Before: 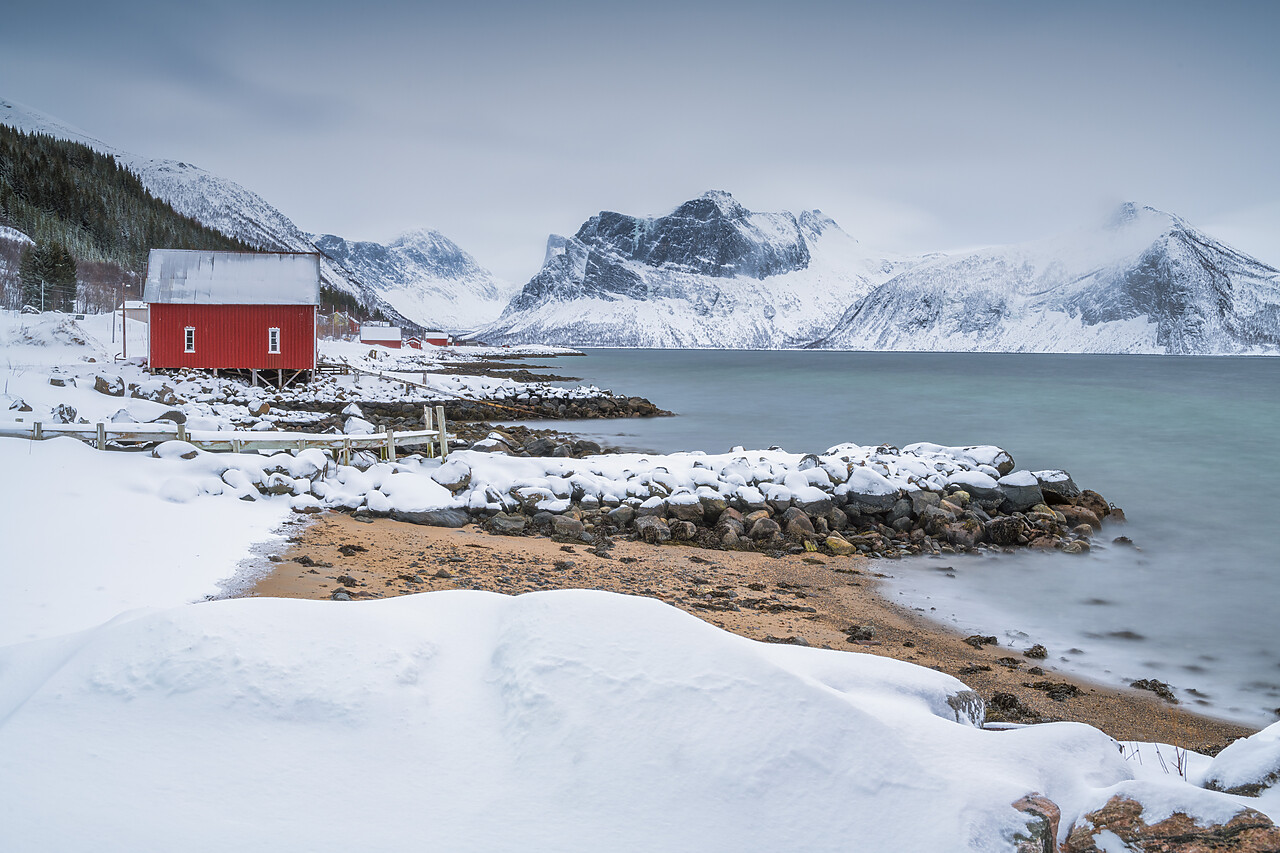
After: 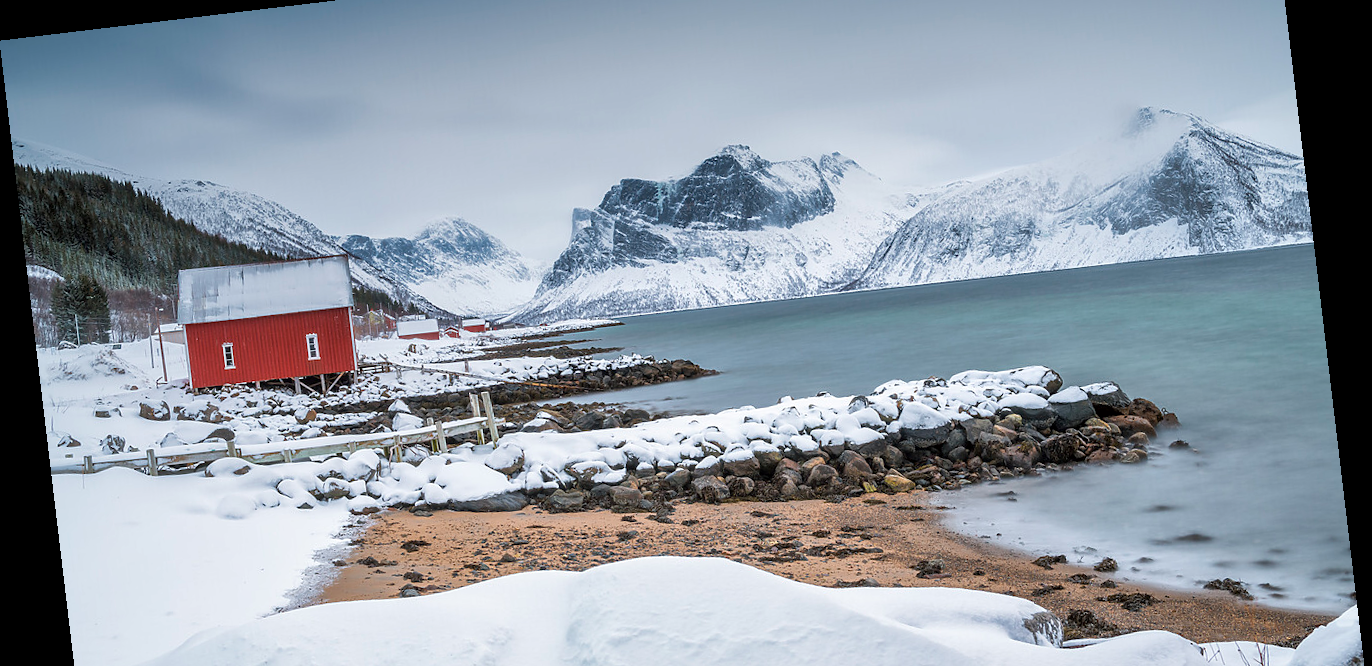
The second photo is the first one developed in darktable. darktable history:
contrast brightness saturation: saturation -0.1
local contrast: mode bilateral grid, contrast 20, coarseness 50, detail 130%, midtone range 0.2
crop: top 11.166%, bottom 22.168%
rotate and perspective: rotation -6.83°, automatic cropping off
